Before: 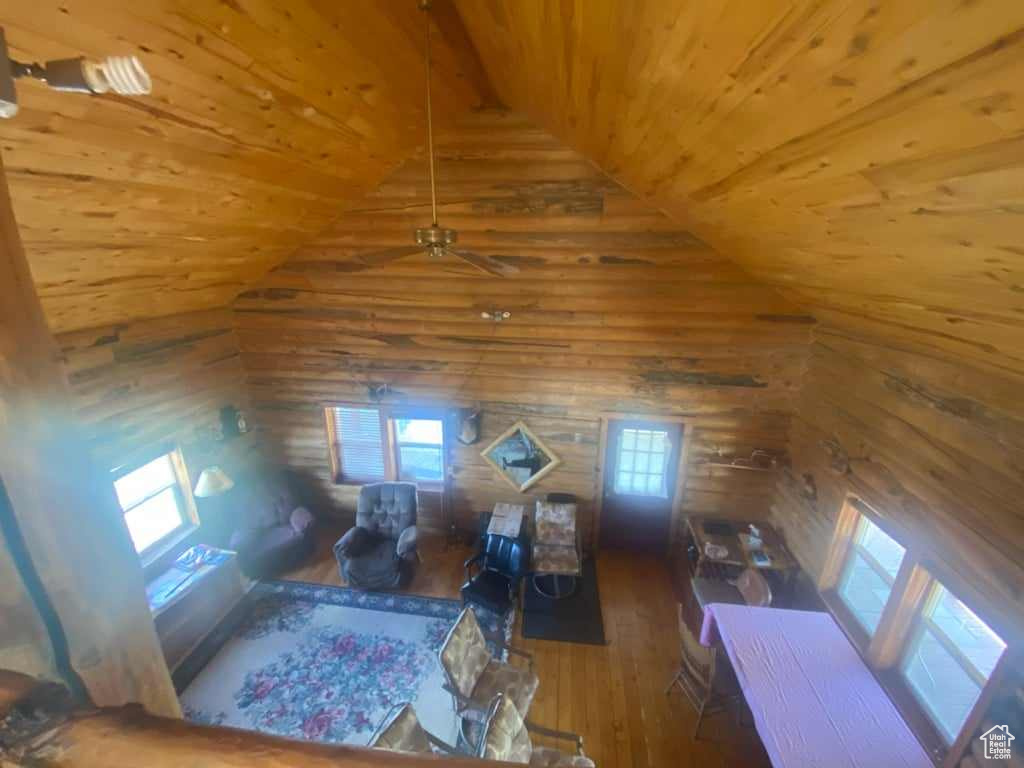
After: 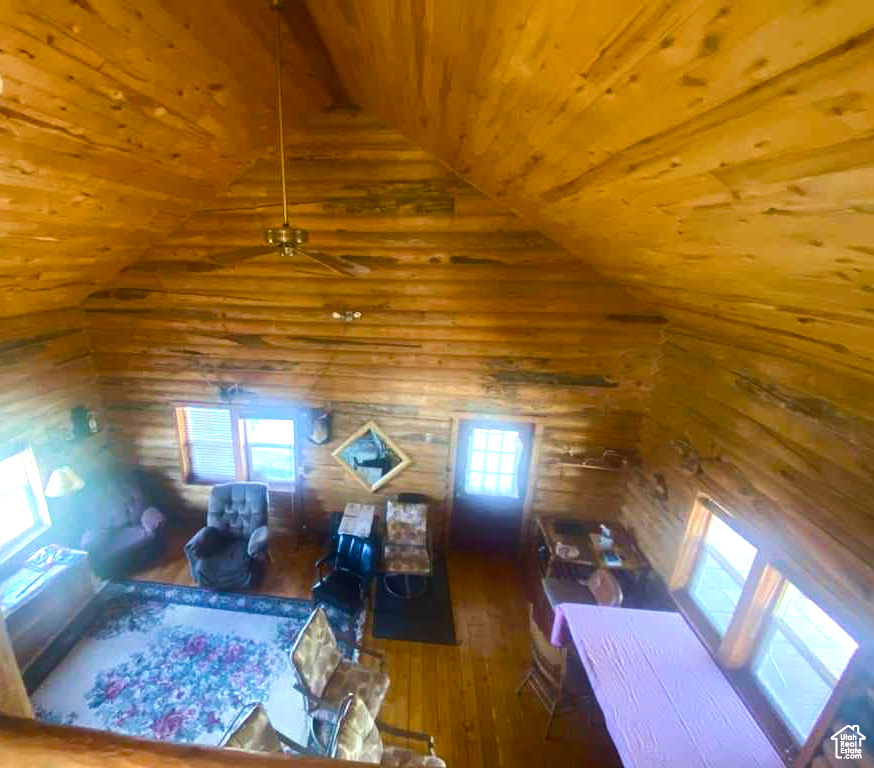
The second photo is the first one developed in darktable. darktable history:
velvia: on, module defaults
crop and rotate: left 14.584%
color balance rgb: perceptual saturation grading › global saturation 20%, perceptual saturation grading › highlights -25%, perceptual saturation grading › shadows 50%
tone equalizer: -8 EV -0.75 EV, -7 EV -0.7 EV, -6 EV -0.6 EV, -5 EV -0.4 EV, -3 EV 0.4 EV, -2 EV 0.6 EV, -1 EV 0.7 EV, +0 EV 0.75 EV, edges refinement/feathering 500, mask exposure compensation -1.57 EV, preserve details no
